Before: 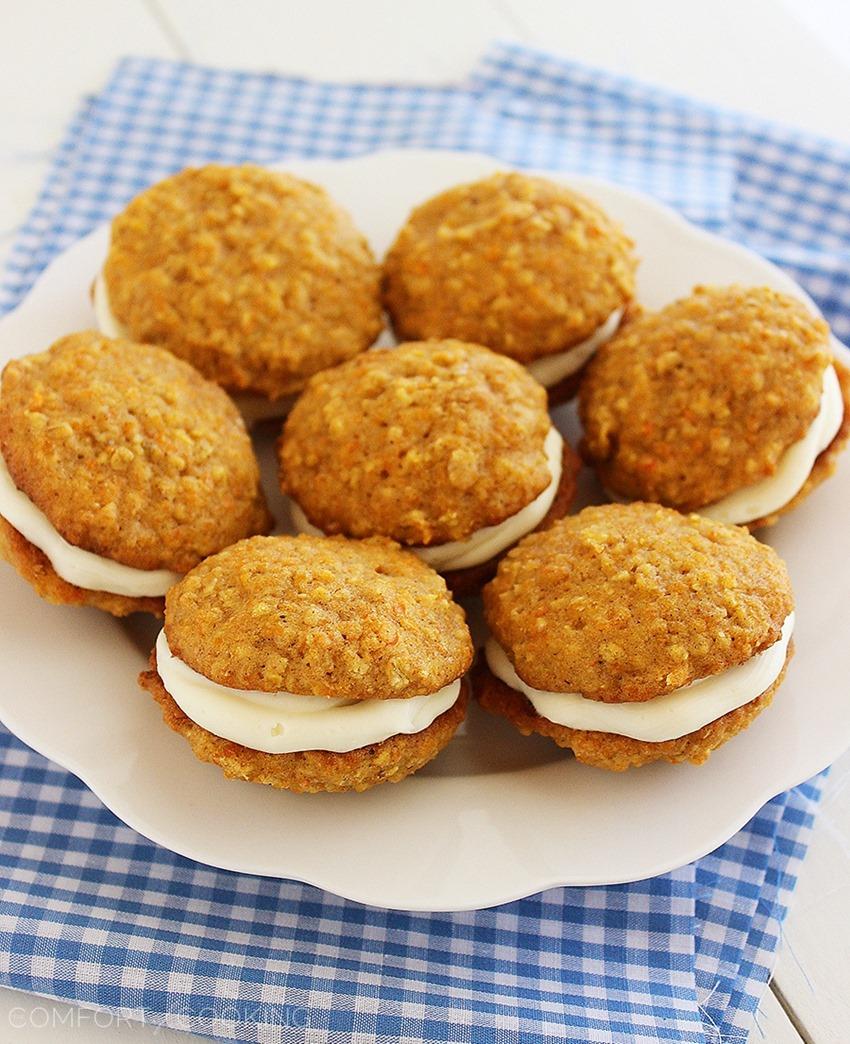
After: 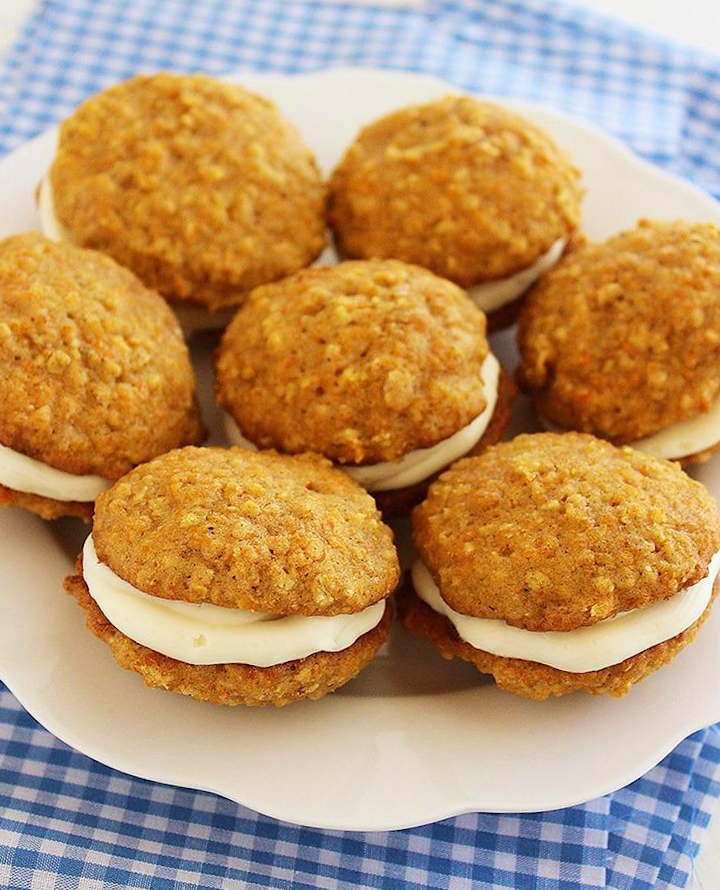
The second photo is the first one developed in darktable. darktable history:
velvia: strength 22.14%
crop and rotate: angle -2.94°, left 5.324%, top 5.162%, right 4.719%, bottom 4.29%
